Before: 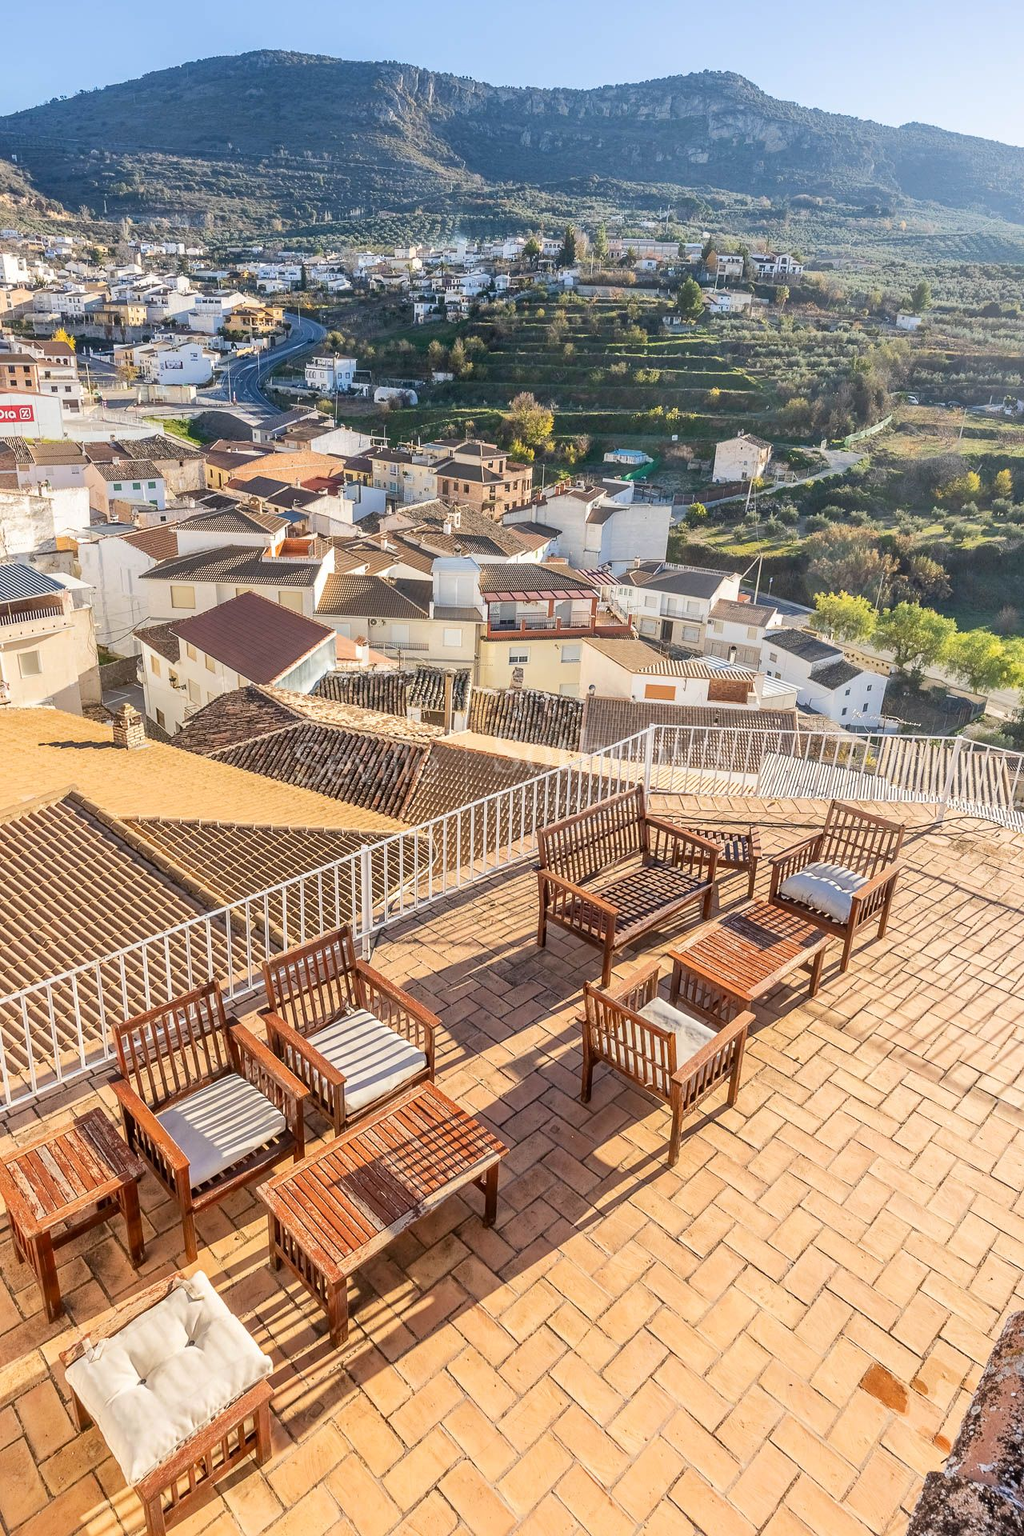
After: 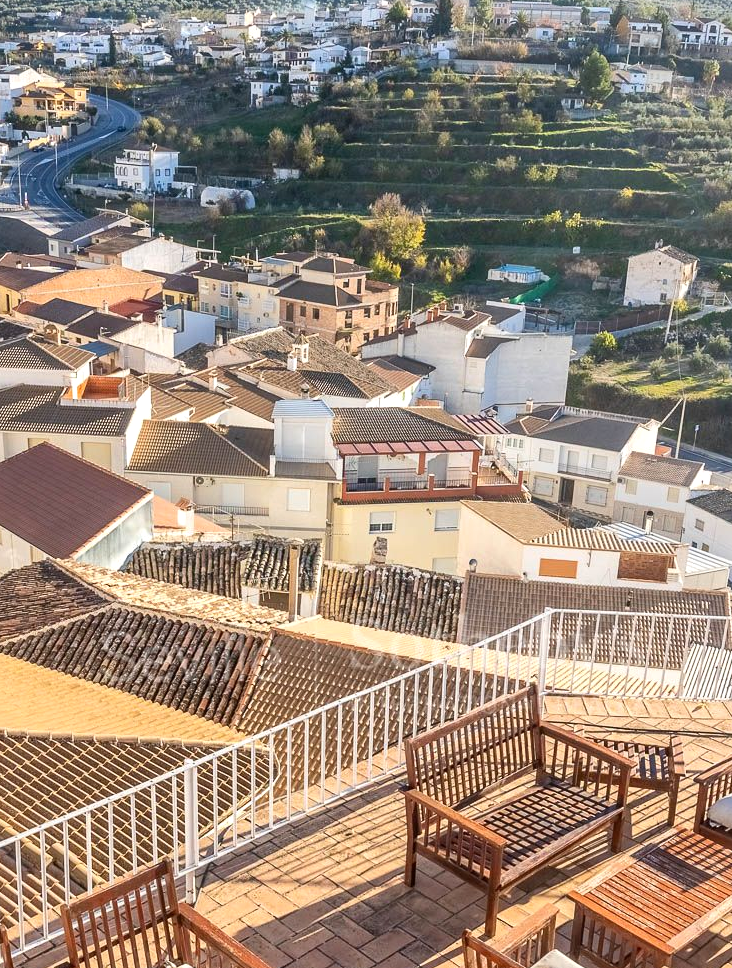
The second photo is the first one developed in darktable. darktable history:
exposure: exposure 0.2 EV, compensate highlight preservation false
crop: left 20.932%, top 15.471%, right 21.848%, bottom 34.081%
